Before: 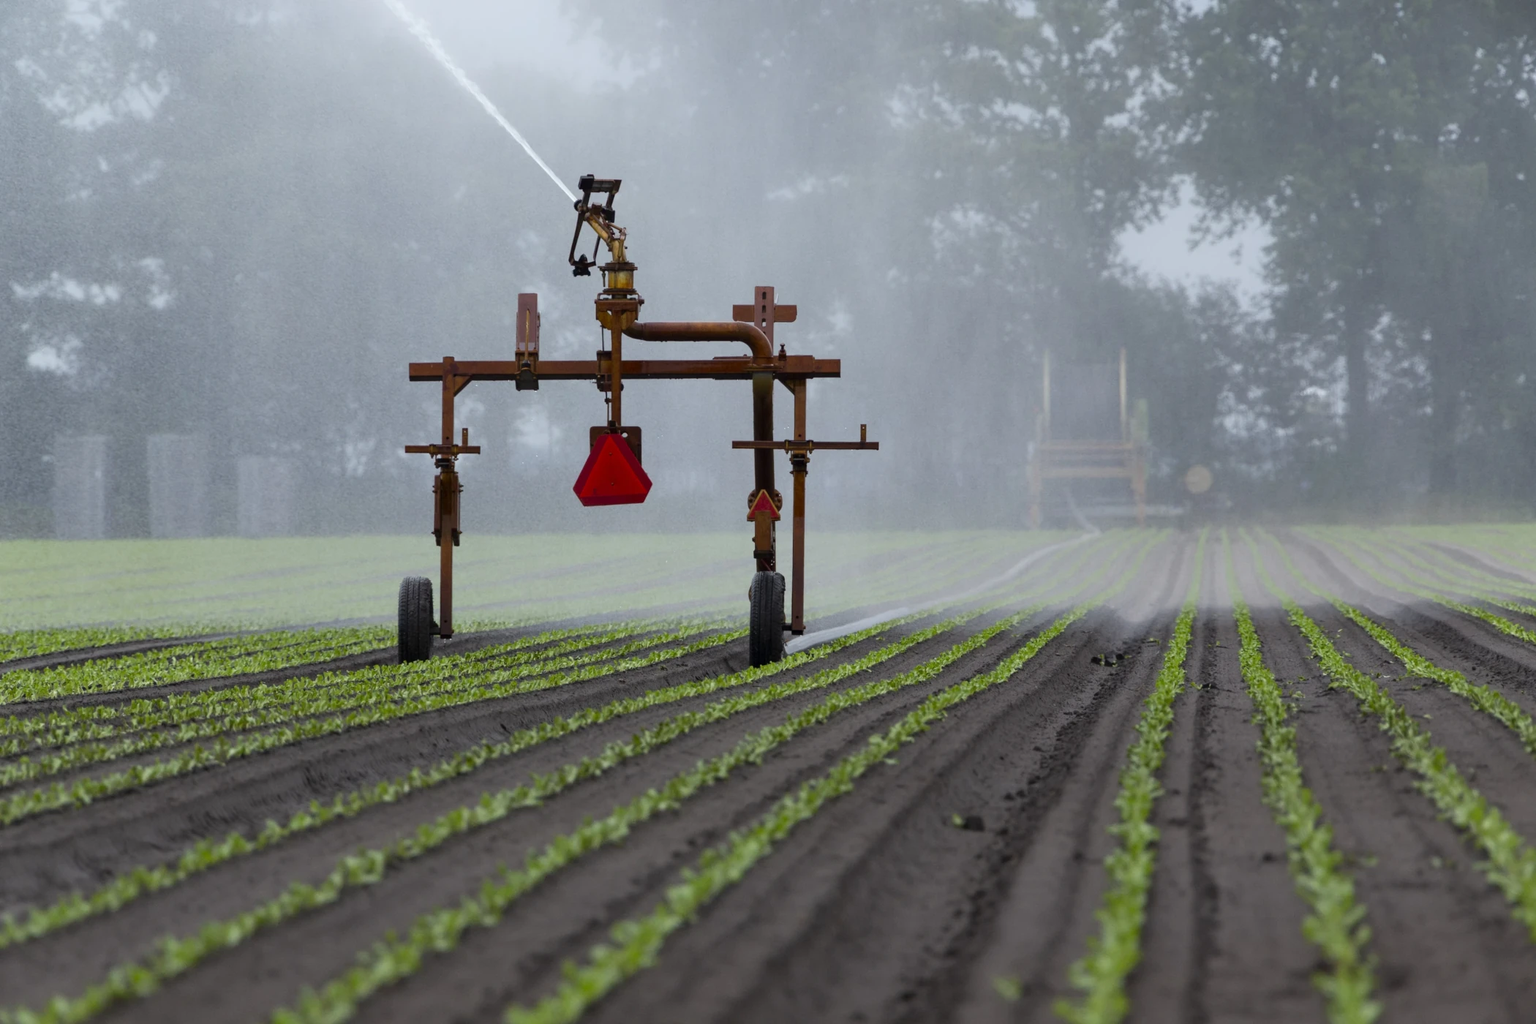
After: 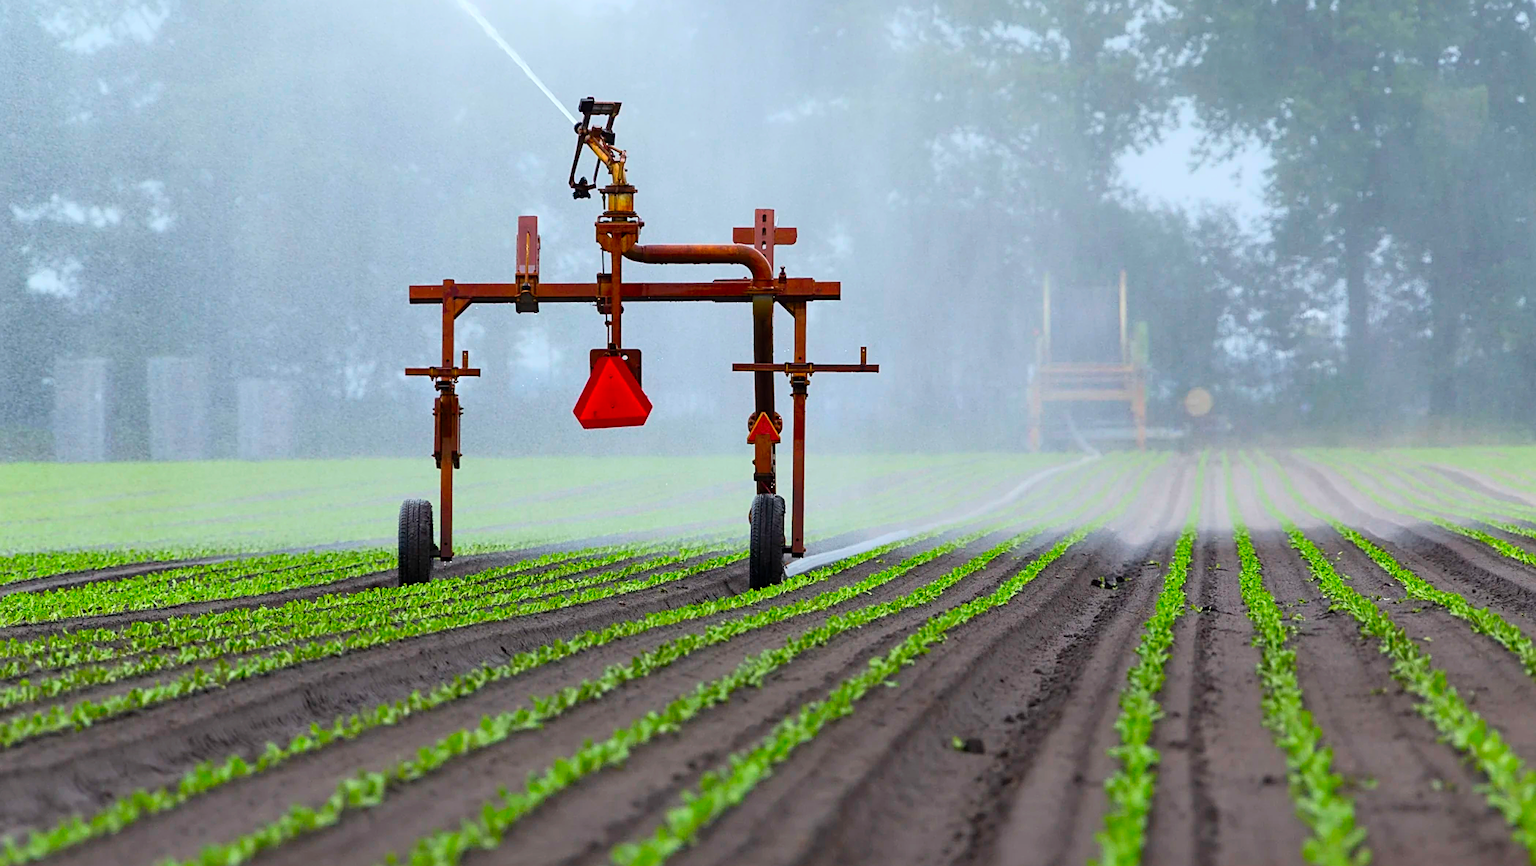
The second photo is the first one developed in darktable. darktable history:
crop: top 7.573%, bottom 7.78%
contrast brightness saturation: contrast 0.2, brightness 0.198, saturation 0.802
sharpen: on, module defaults
